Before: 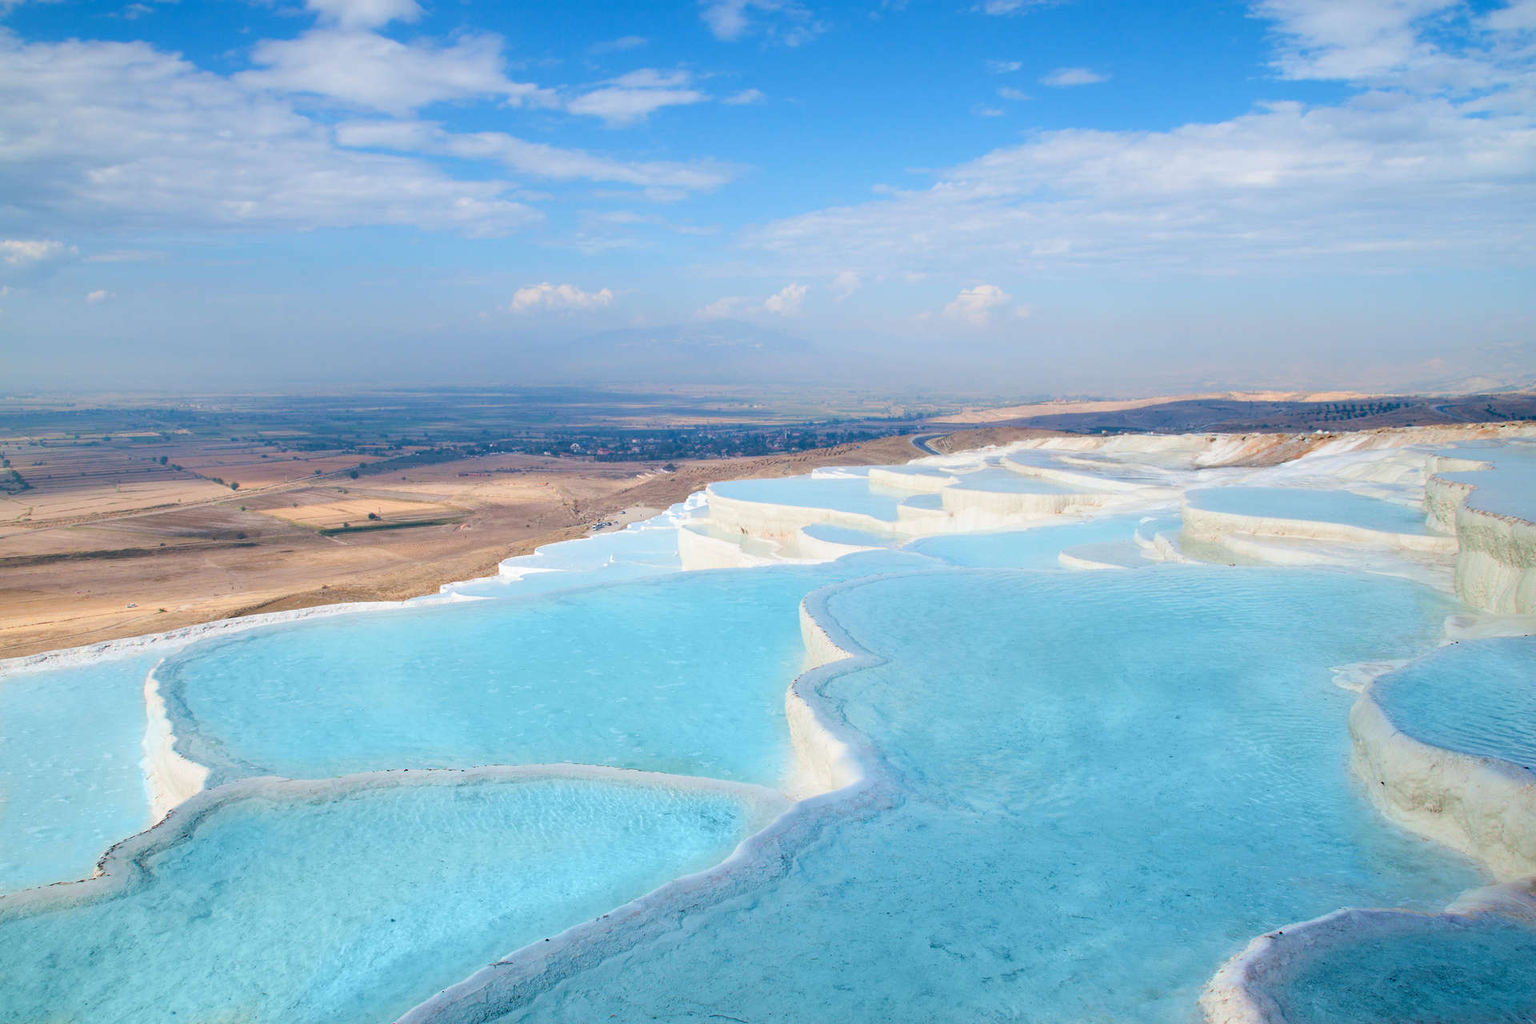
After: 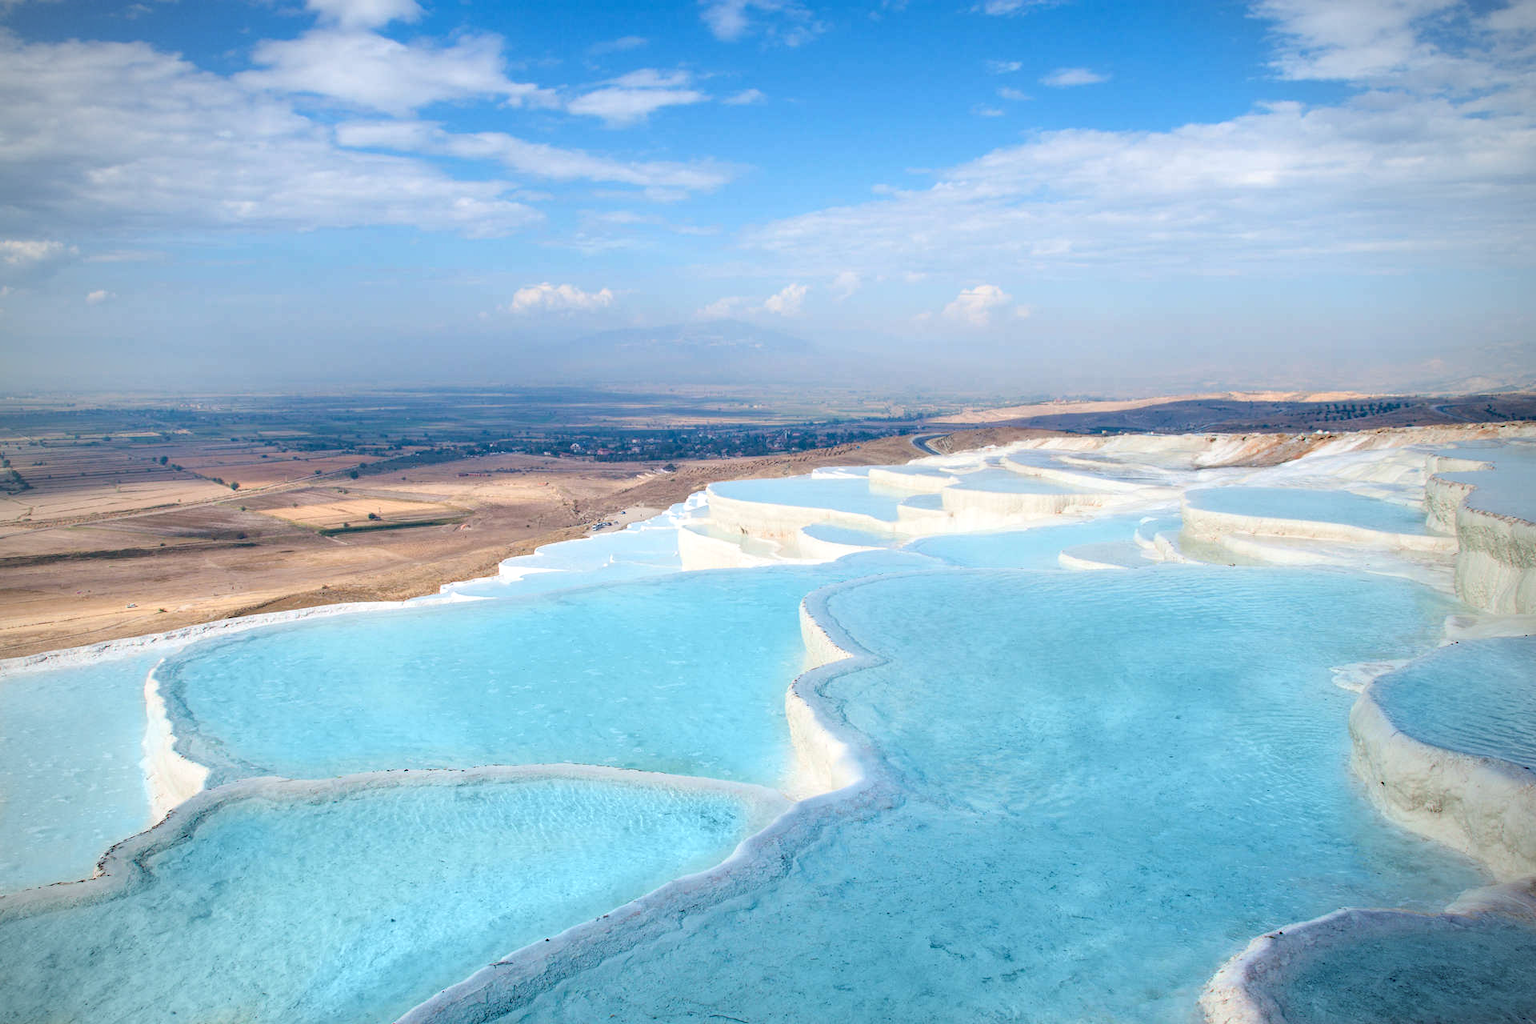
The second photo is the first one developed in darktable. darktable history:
vignetting: fall-off radius 60.82%
tone curve: curves: ch0 [(0, 0) (0.003, 0.003) (0.011, 0.011) (0.025, 0.026) (0.044, 0.046) (0.069, 0.071) (0.1, 0.103) (0.136, 0.14) (0.177, 0.183) (0.224, 0.231) (0.277, 0.286) (0.335, 0.346) (0.399, 0.412) (0.468, 0.483) (0.543, 0.56) (0.623, 0.643) (0.709, 0.732) (0.801, 0.826) (0.898, 0.917) (1, 1)], color space Lab, independent channels, preserve colors none
local contrast: on, module defaults
